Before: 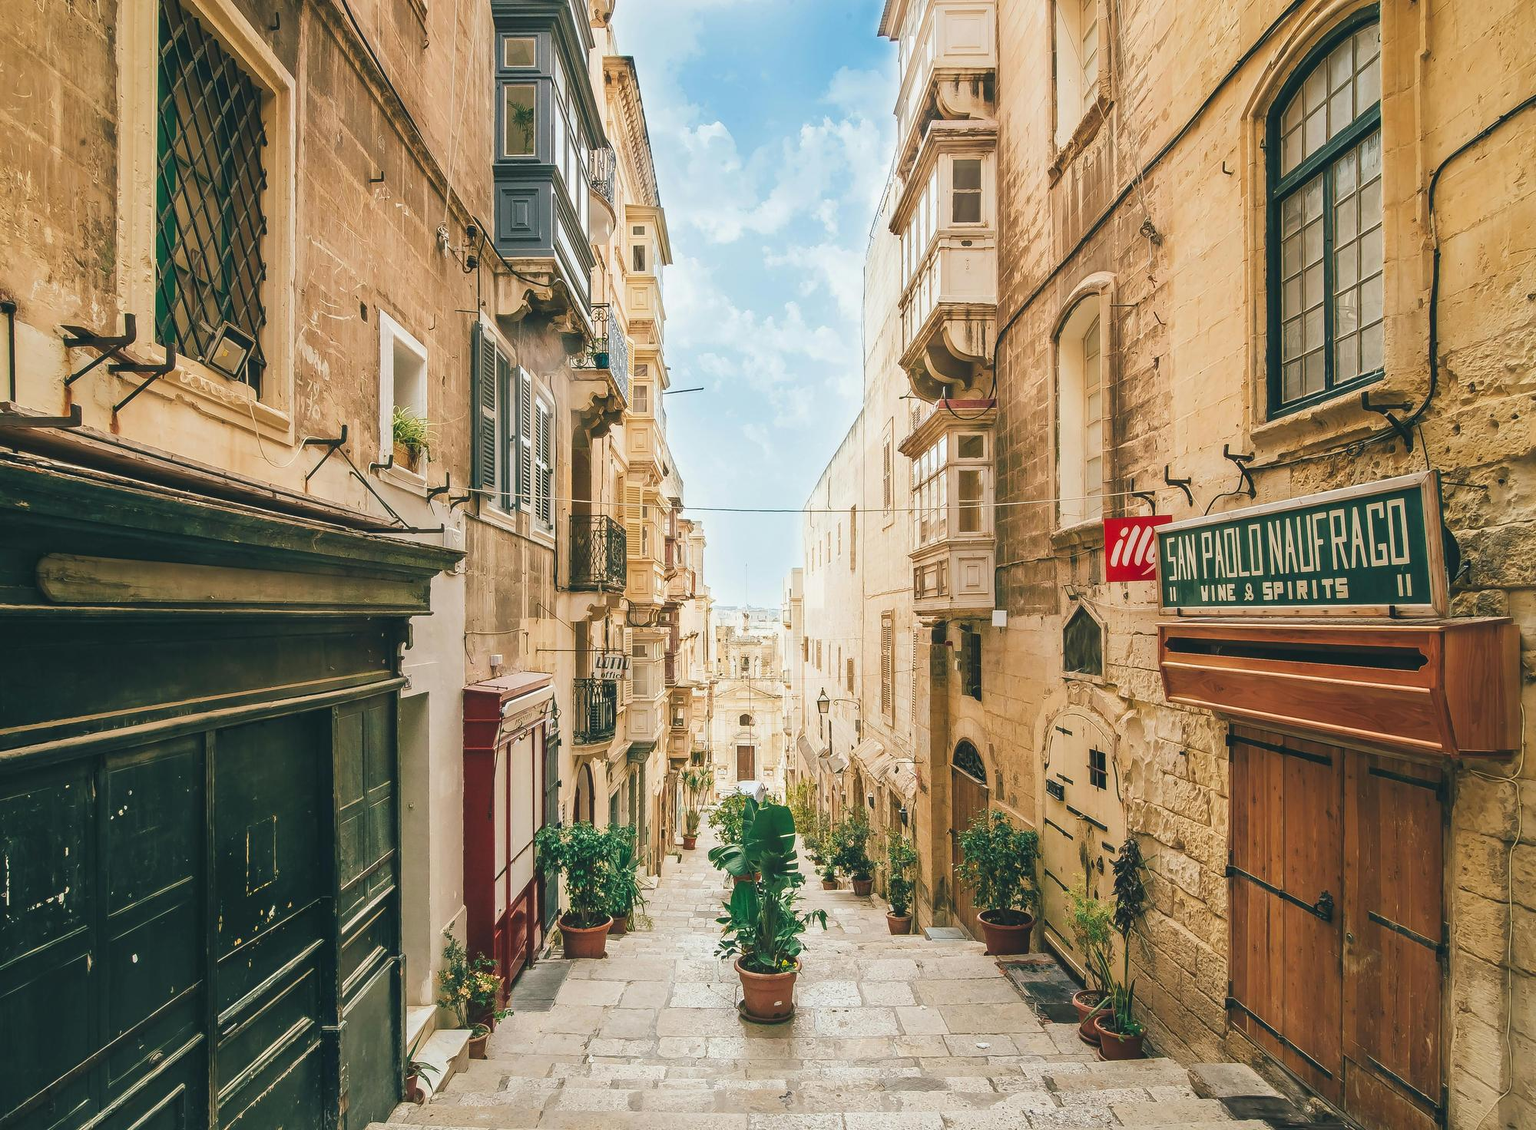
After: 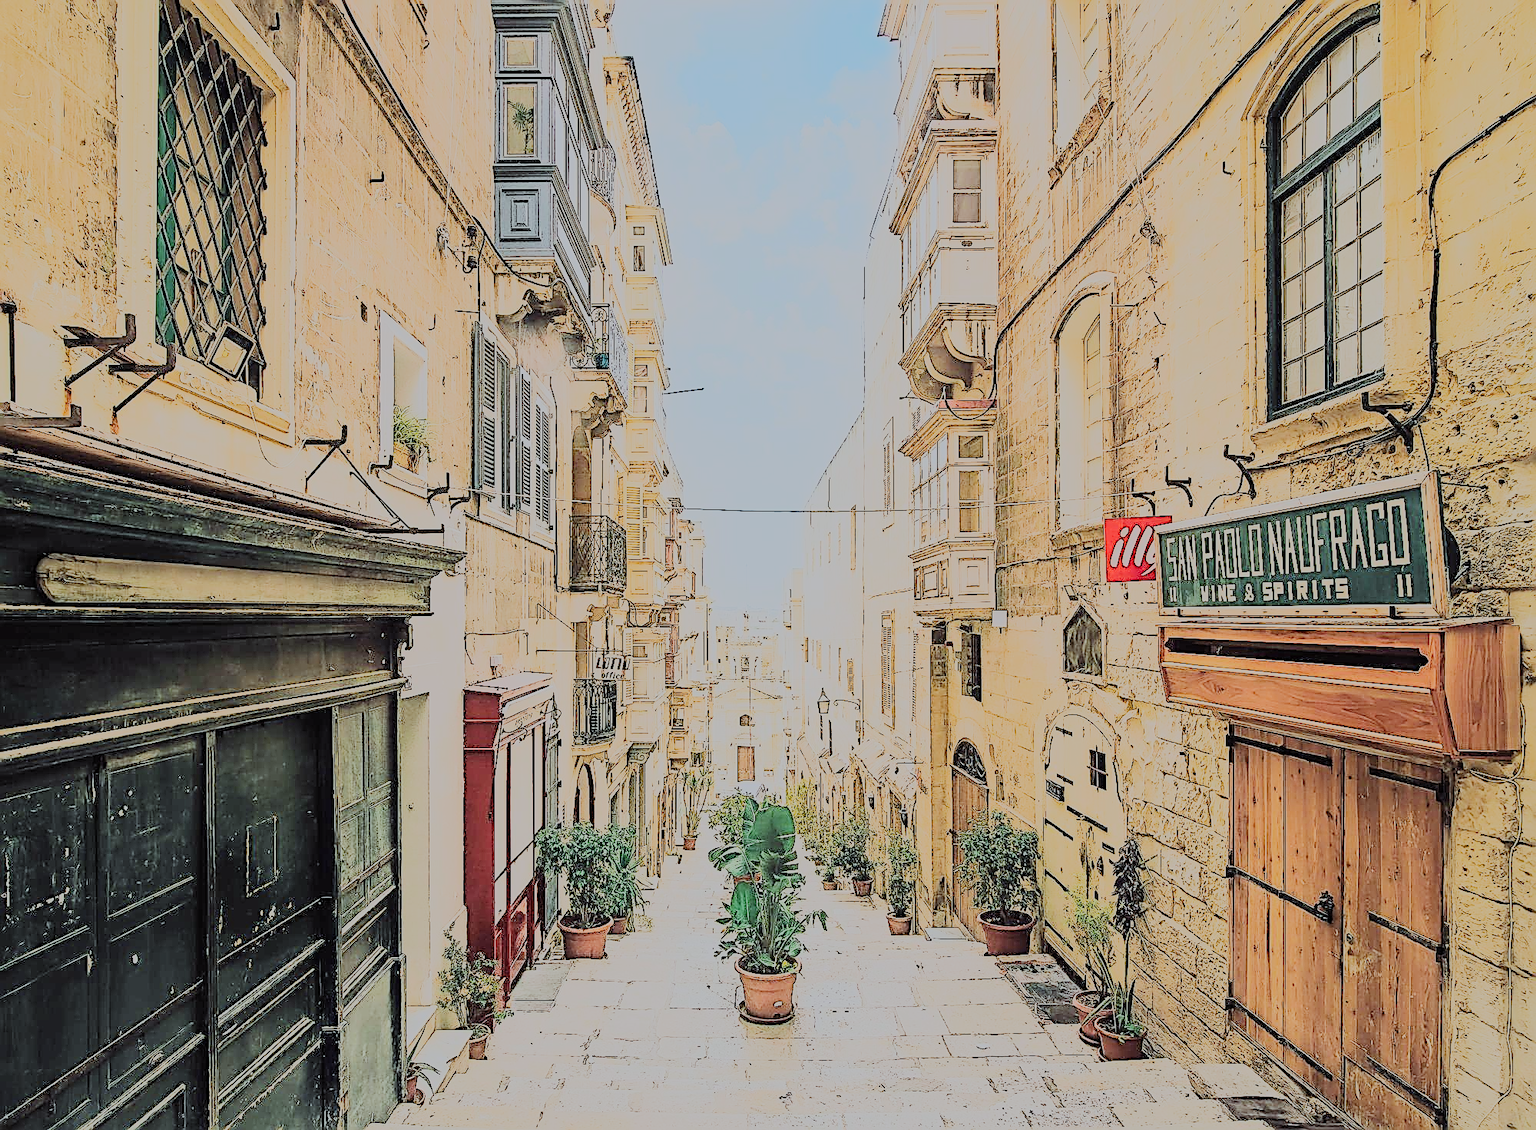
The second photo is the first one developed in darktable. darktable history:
white balance: red 0.984, blue 1.059
sharpen: amount 1.861
rgb curve: curves: ch0 [(0, 0) (0.21, 0.15) (0.24, 0.21) (0.5, 0.75) (0.75, 0.96) (0.89, 0.99) (1, 1)]; ch1 [(0, 0.02) (0.21, 0.13) (0.25, 0.2) (0.5, 0.67) (0.75, 0.9) (0.89, 0.97) (1, 1)]; ch2 [(0, 0.02) (0.21, 0.13) (0.25, 0.2) (0.5, 0.67) (0.75, 0.9) (0.89, 0.97) (1, 1)], compensate middle gray true
filmic rgb: middle gray luminance 30%, black relative exposure -9 EV, white relative exposure 7 EV, threshold 6 EV, target black luminance 0%, hardness 2.94, latitude 2.04%, contrast 0.963, highlights saturation mix 5%, shadows ↔ highlights balance 12.16%, add noise in highlights 0, preserve chrominance no, color science v3 (2019), use custom middle-gray values true, iterations of high-quality reconstruction 0, contrast in highlights soft, enable highlight reconstruction true
rgb levels: mode RGB, independent channels, levels [[0, 0.474, 1], [0, 0.5, 1], [0, 0.5, 1]]
exposure: black level correction 0, exposure 1.1 EV, compensate exposure bias true, compensate highlight preservation false
